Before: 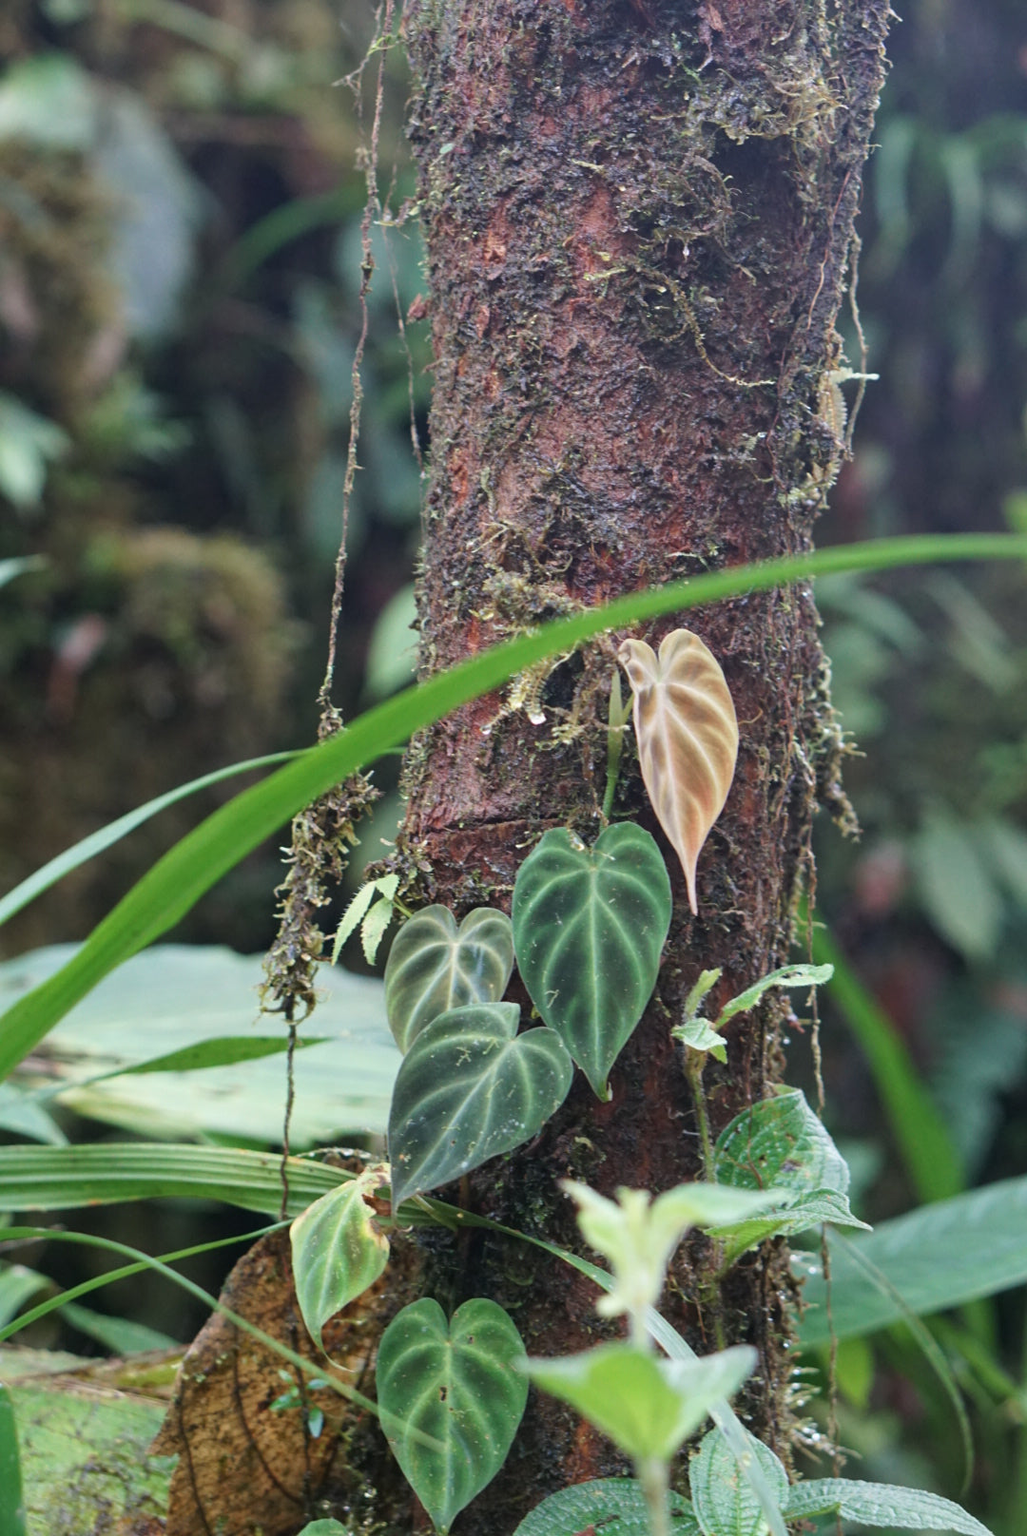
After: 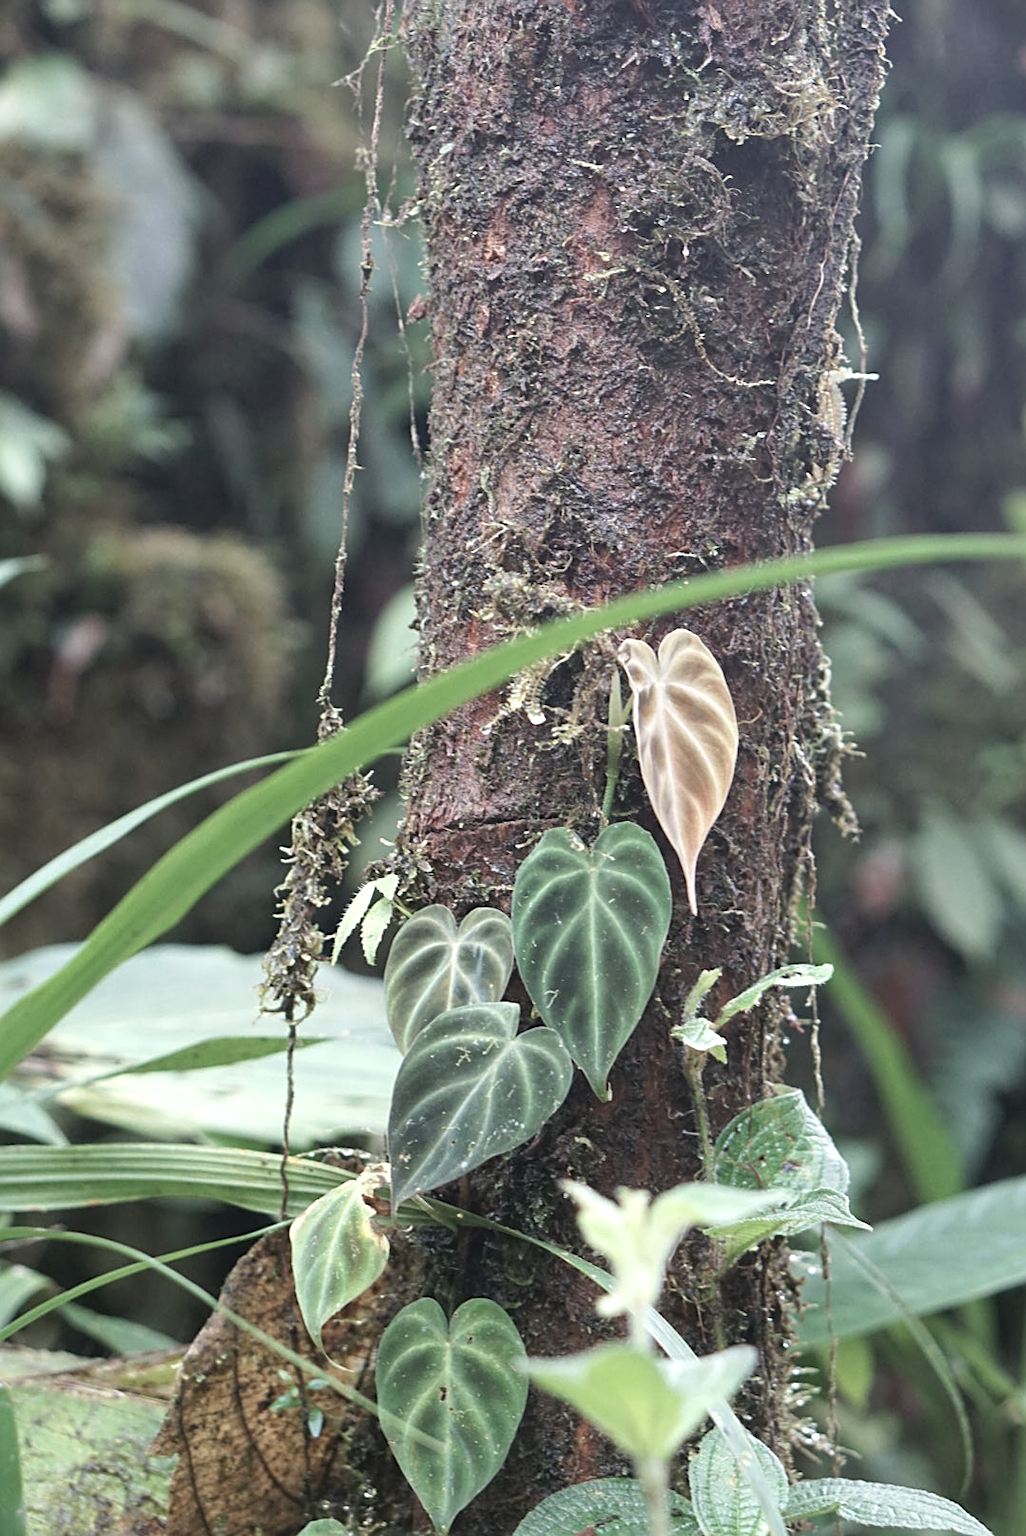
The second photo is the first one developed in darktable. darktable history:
contrast brightness saturation: contrast -0.05, saturation -0.41
sharpen: on, module defaults
exposure: exposure 0.507 EV, compensate highlight preservation false
